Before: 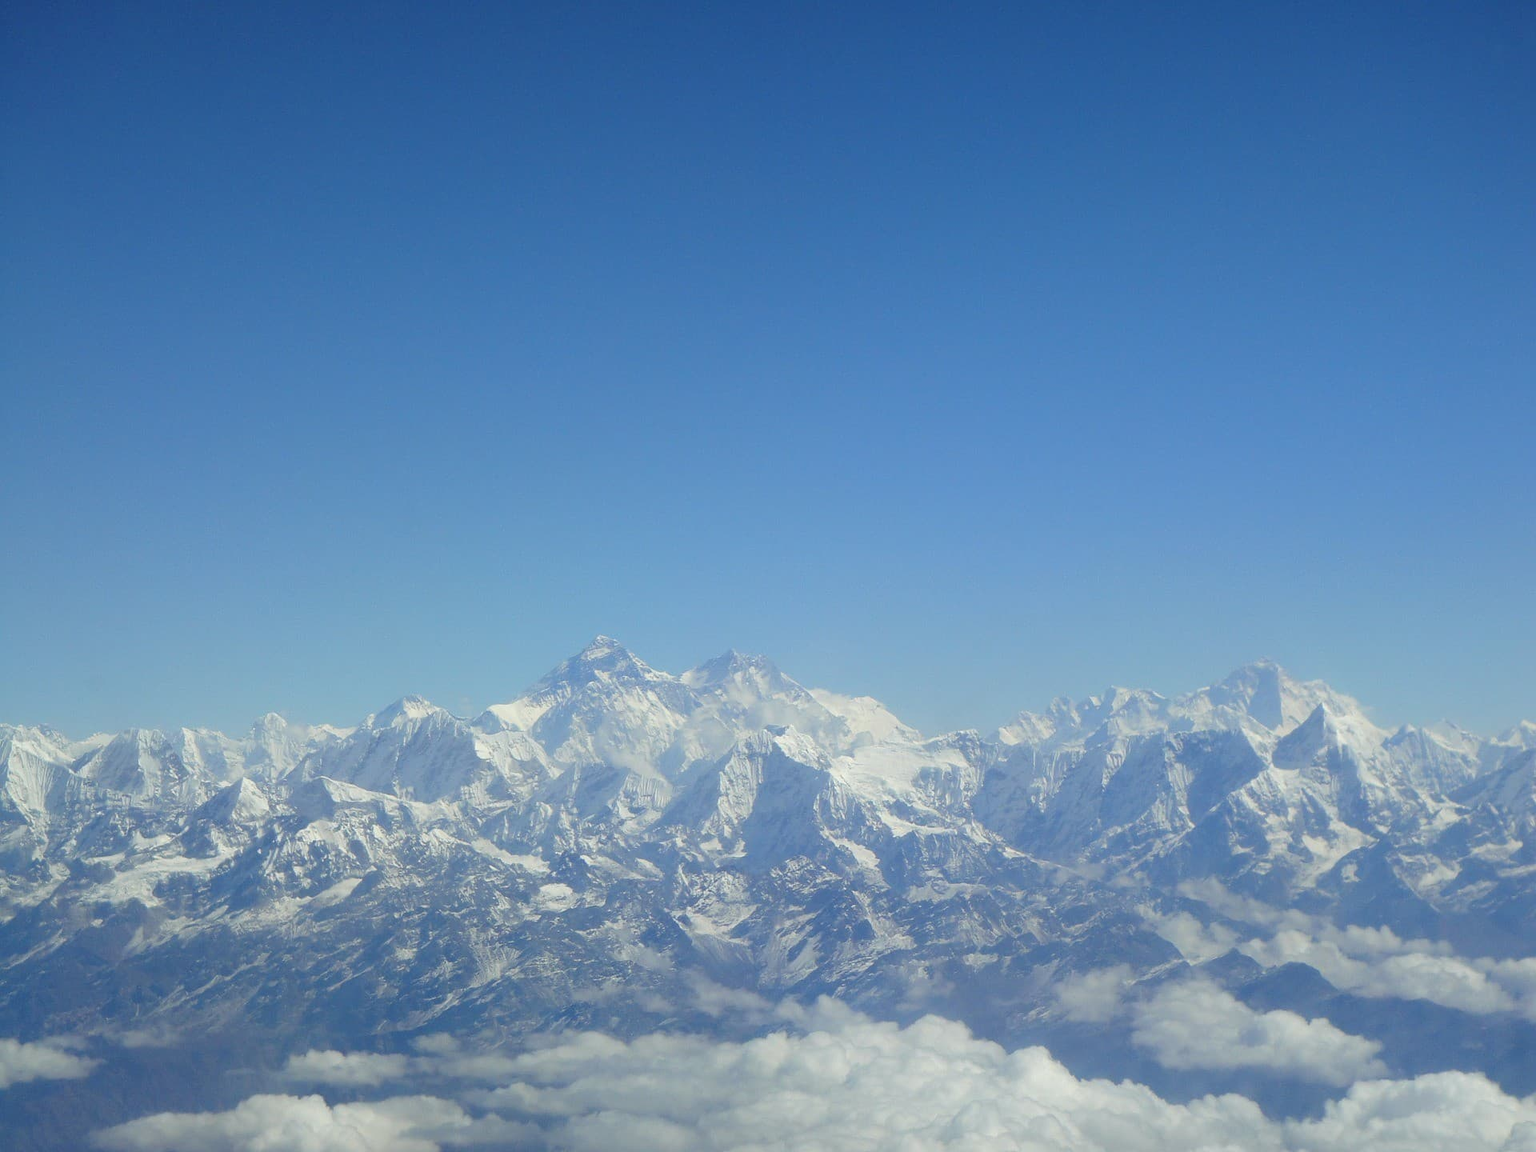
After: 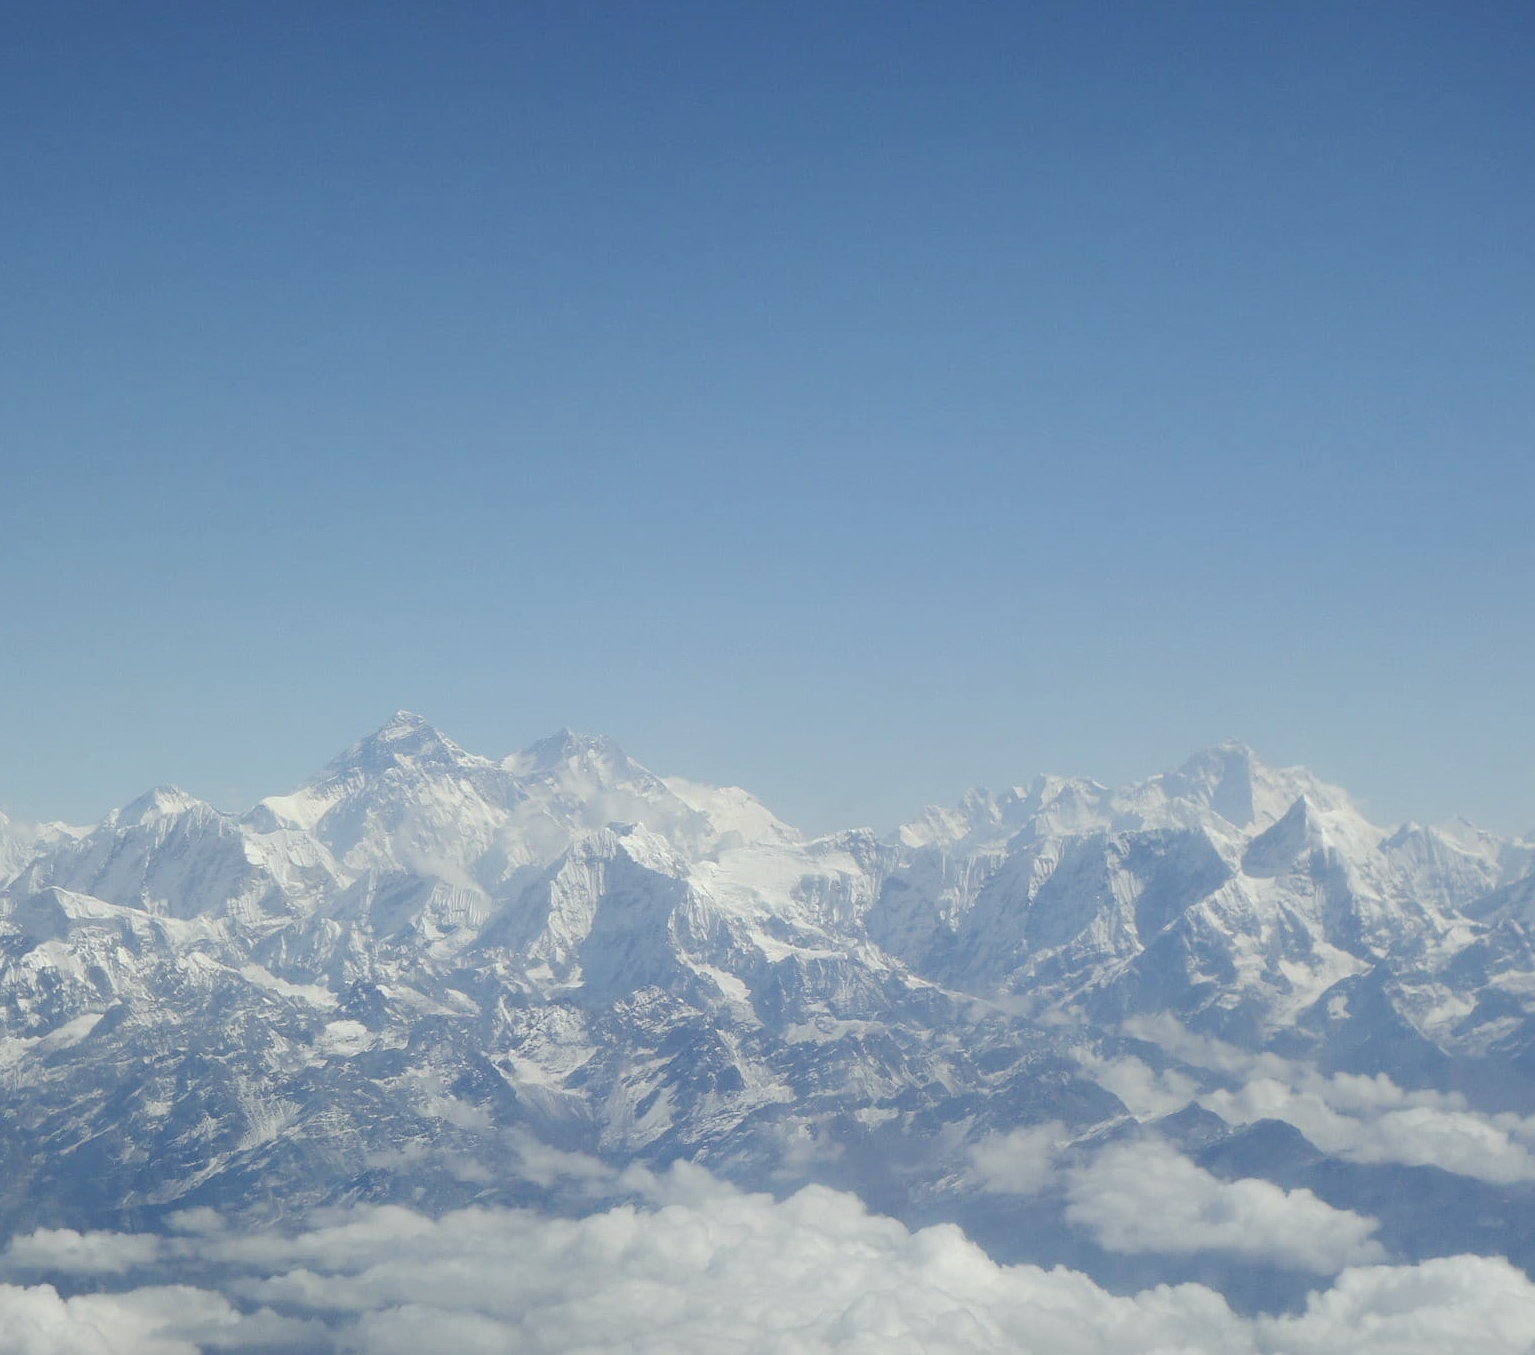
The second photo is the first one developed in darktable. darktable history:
base curve: curves: ch0 [(0, 0) (0.262, 0.32) (0.722, 0.705) (1, 1)], preserve colors none
contrast brightness saturation: contrast 0.061, brightness -0.013, saturation -0.227
crop and rotate: left 18.185%, top 5.864%, right 1.837%
